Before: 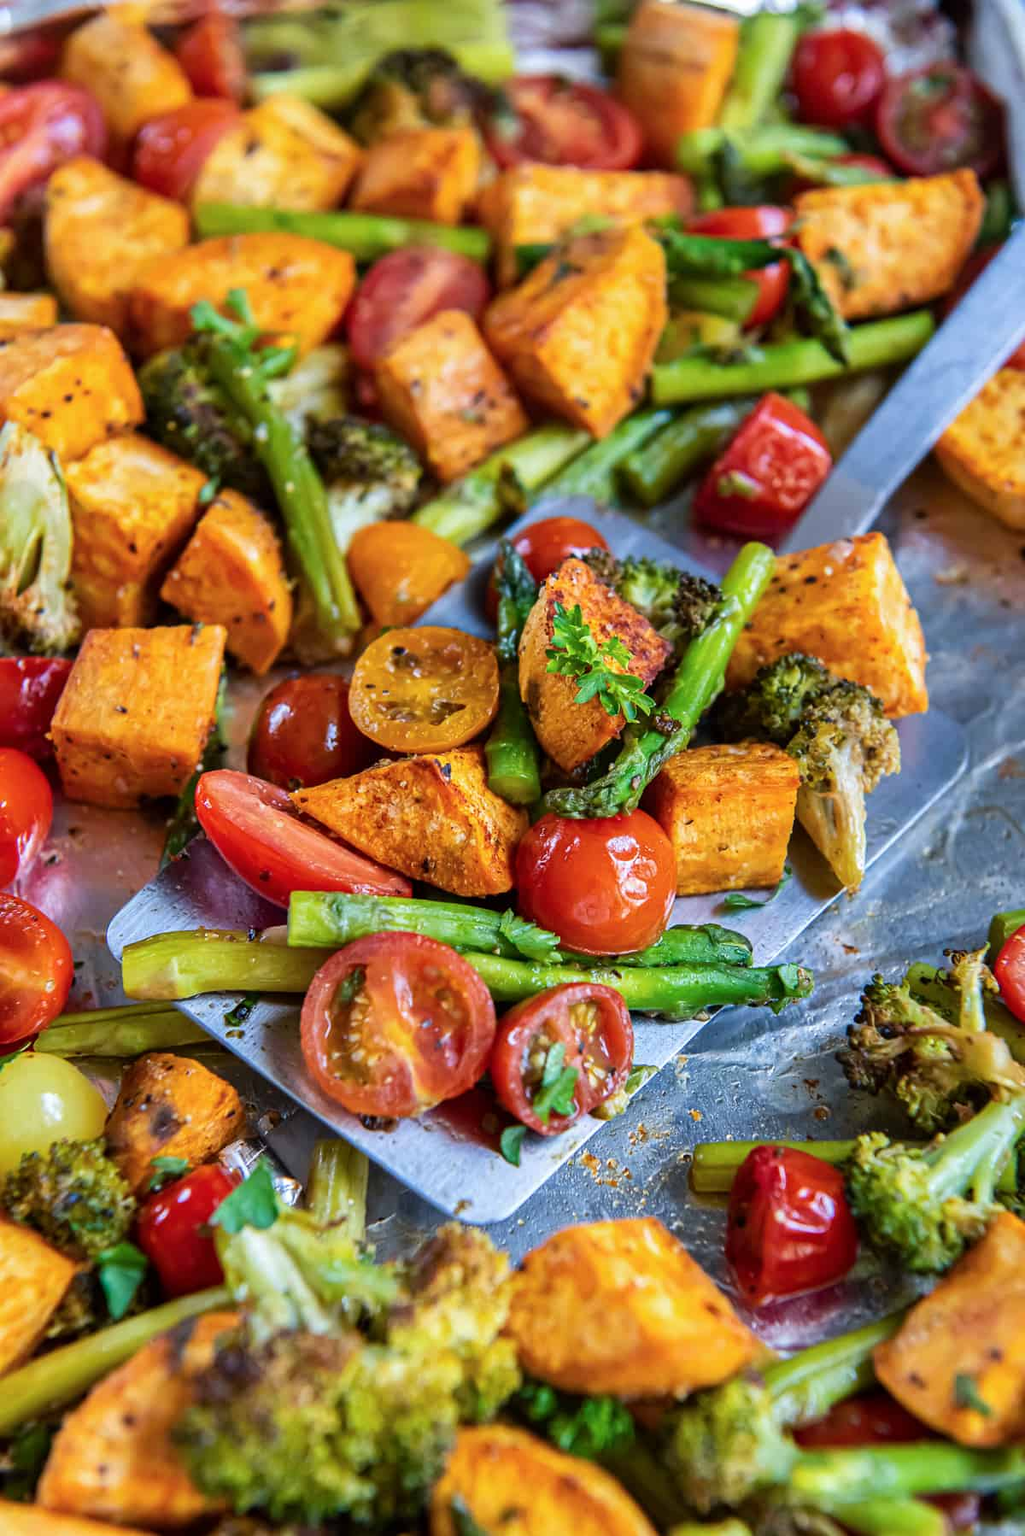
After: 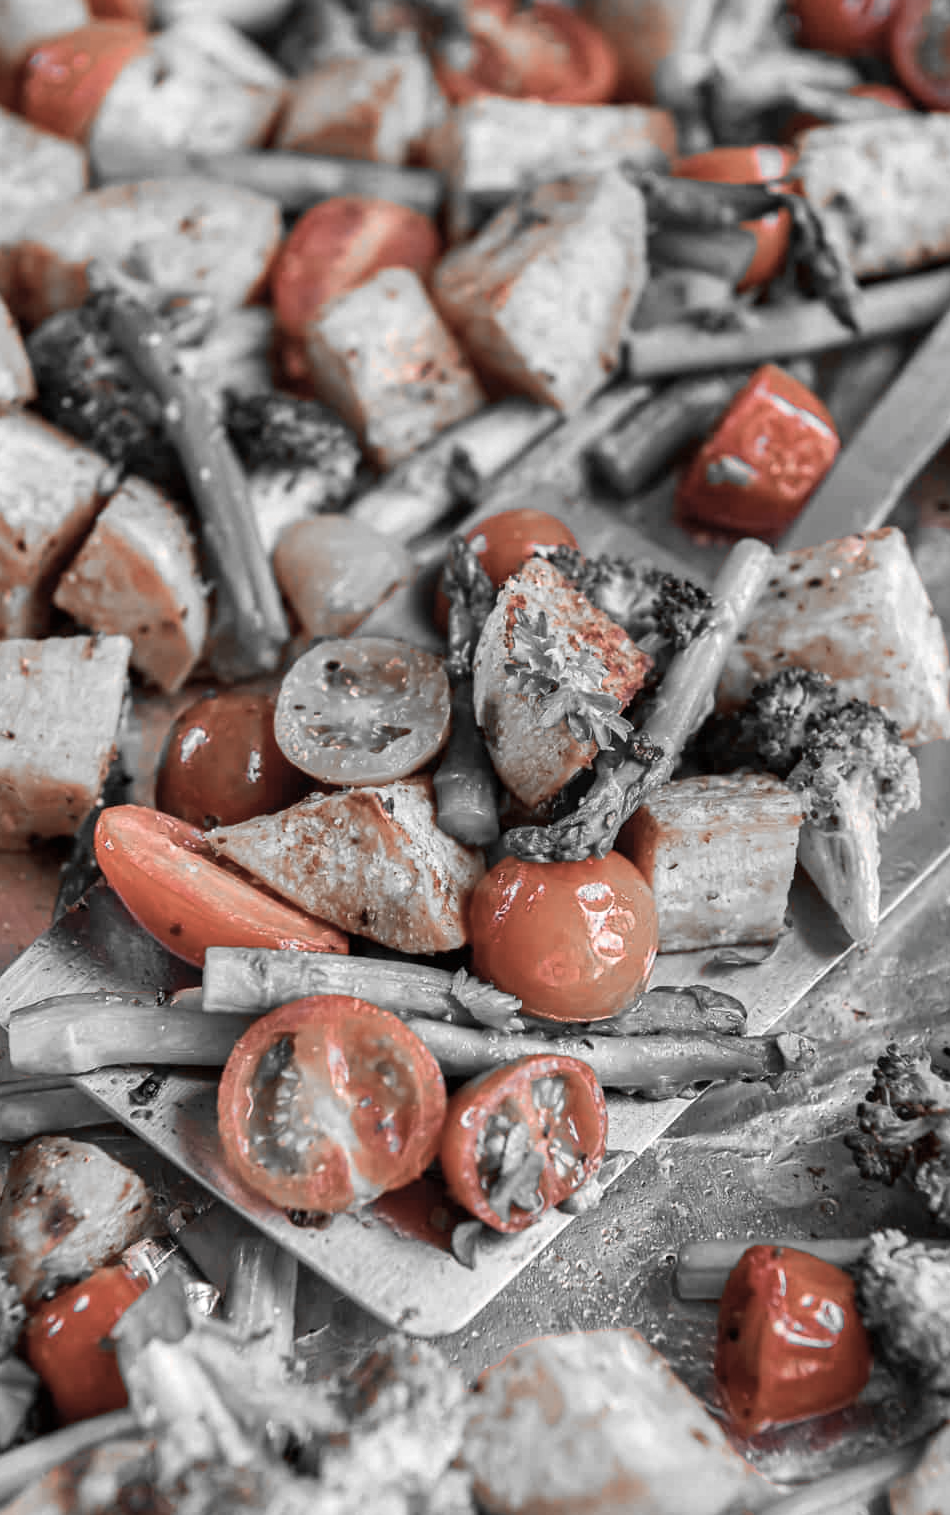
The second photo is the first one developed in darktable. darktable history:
color zones: curves: ch1 [(0, 0.006) (0.094, 0.285) (0.171, 0.001) (0.429, 0.001) (0.571, 0.003) (0.714, 0.004) (0.857, 0.004) (1, 0.006)]
white balance: red 1.127, blue 0.943
crop: left 11.225%, top 5.381%, right 9.565%, bottom 10.314%
